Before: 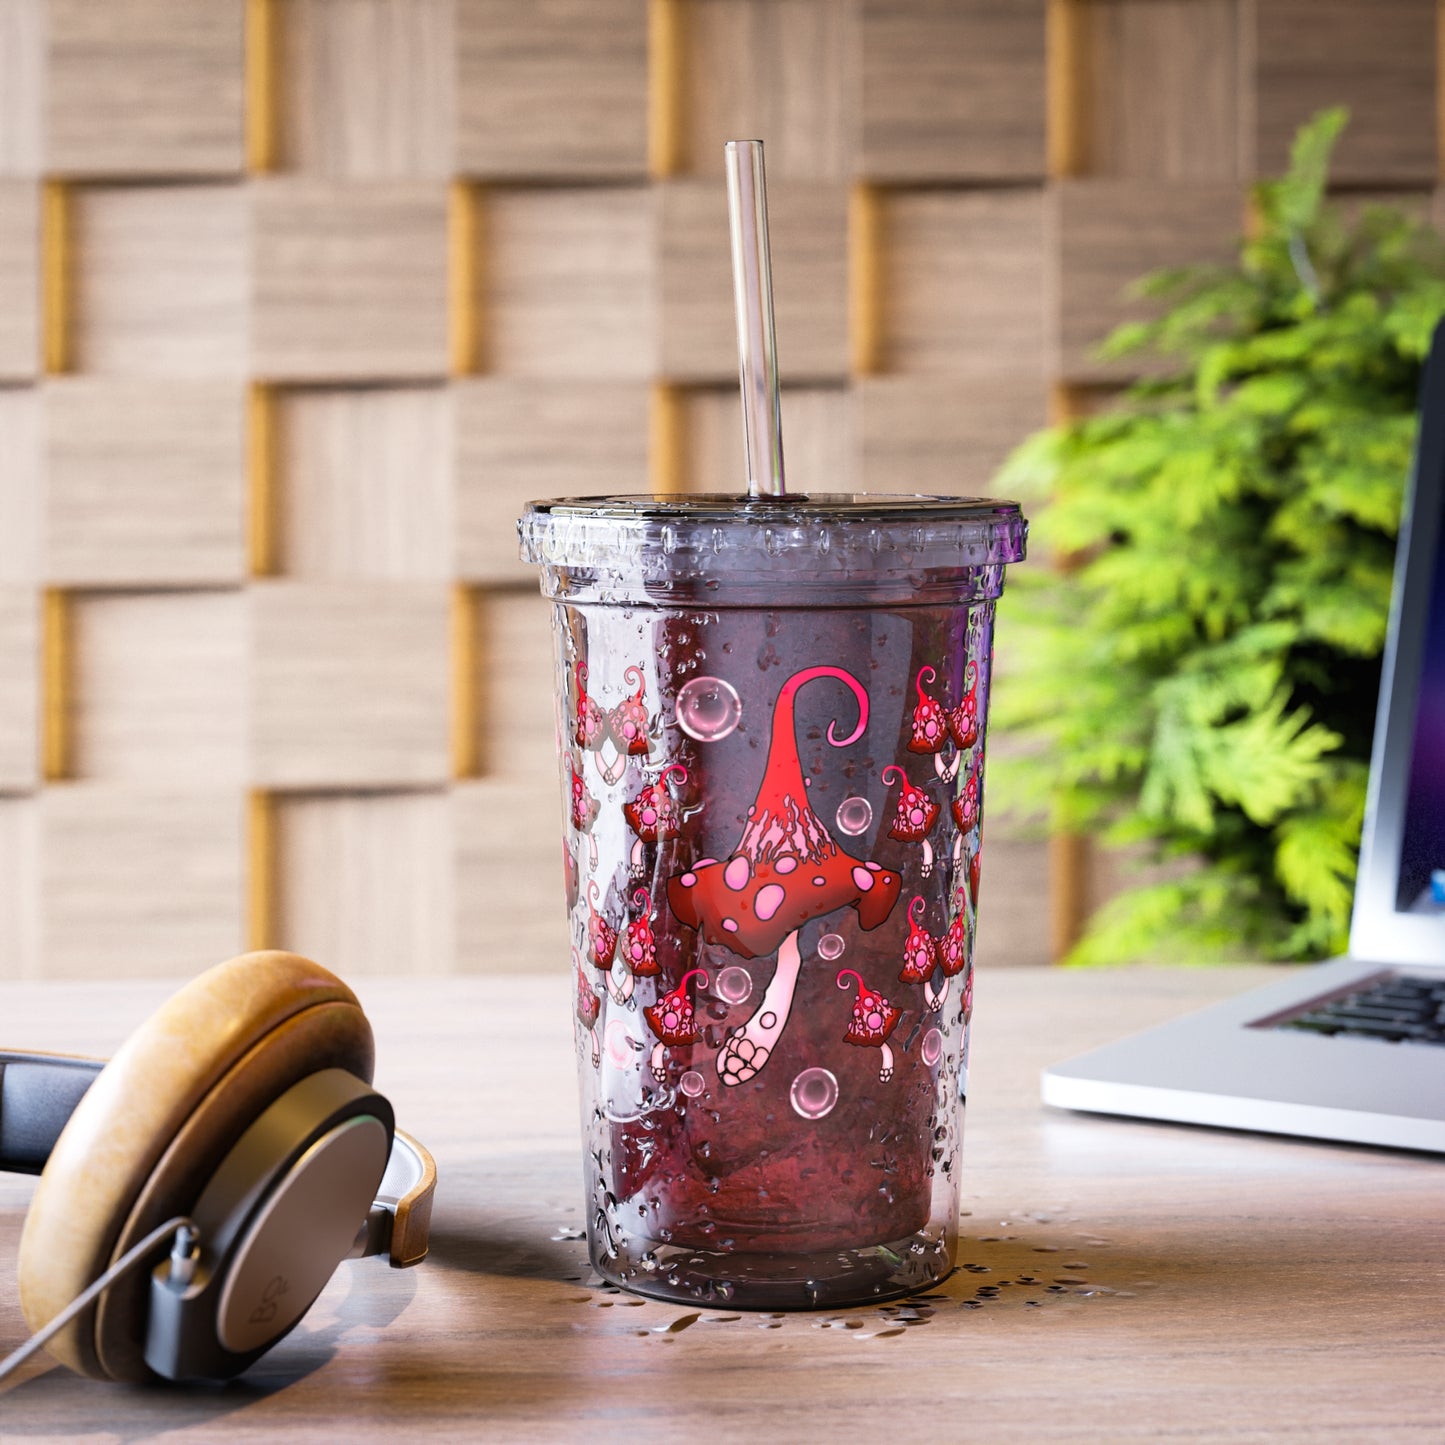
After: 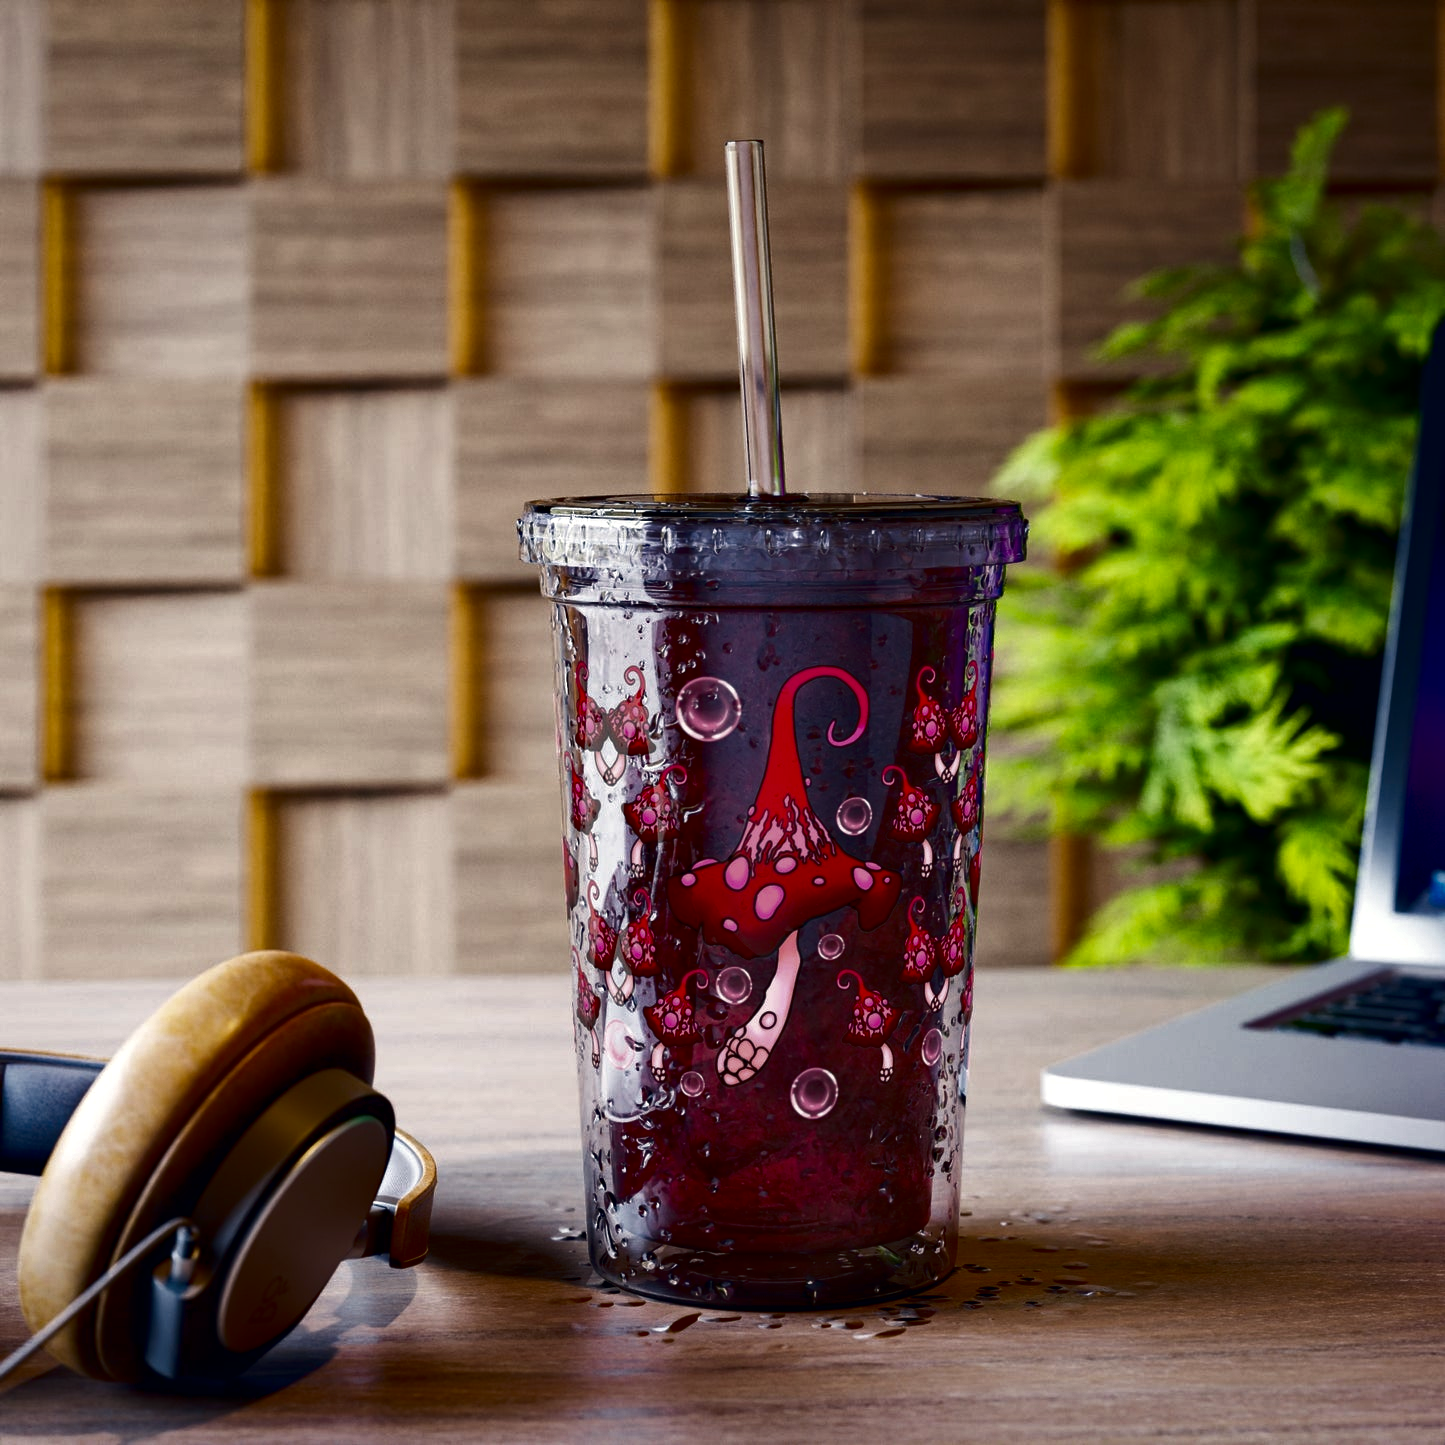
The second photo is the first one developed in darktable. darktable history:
contrast brightness saturation: brightness -0.508
color correction: highlights a* 0.235, highlights b* 2.73, shadows a* -0.977, shadows b* -4.33
haze removal: strength 0.299, distance 0.246, compatibility mode true, adaptive false
